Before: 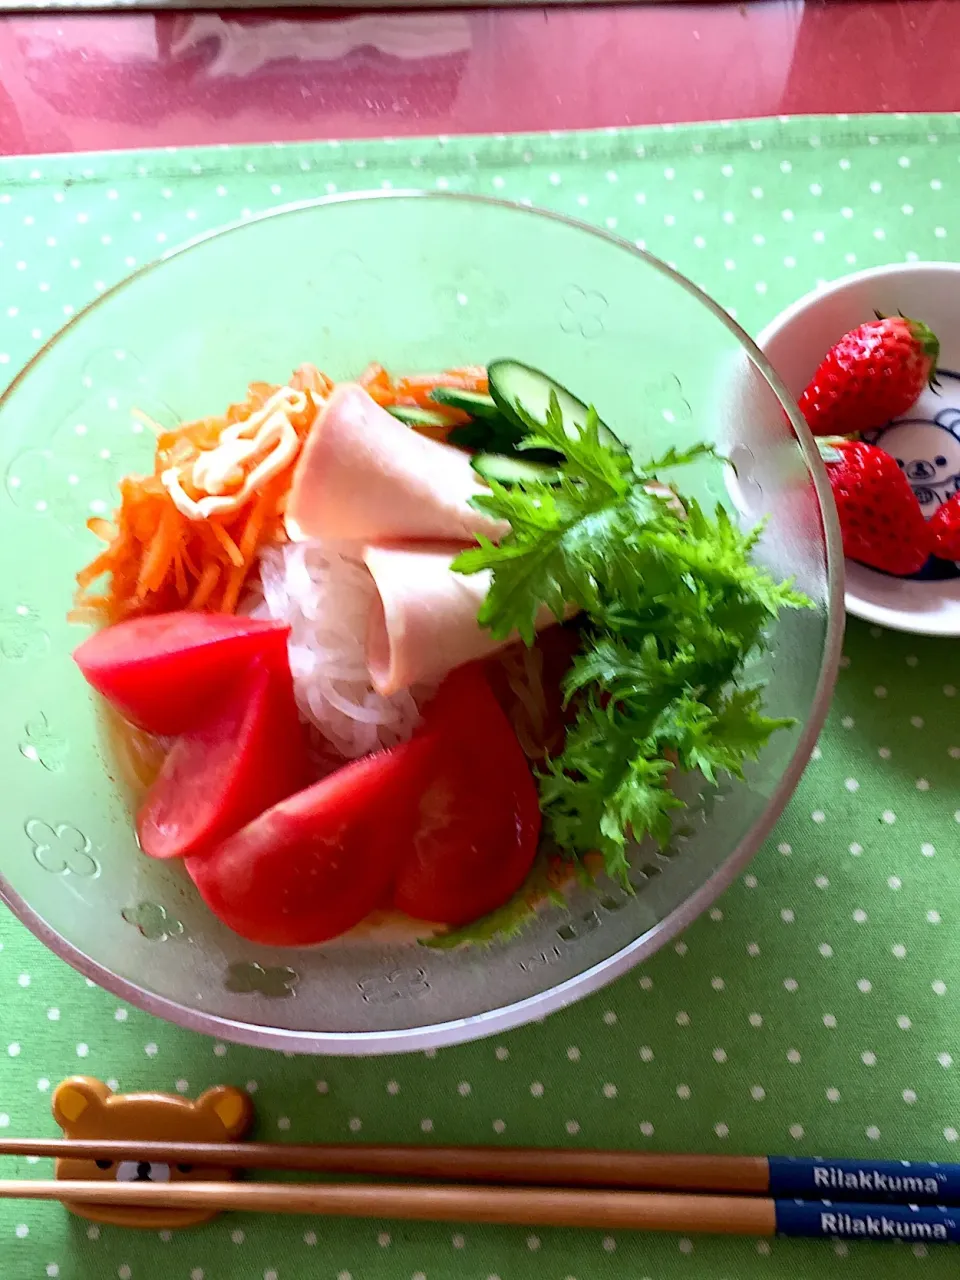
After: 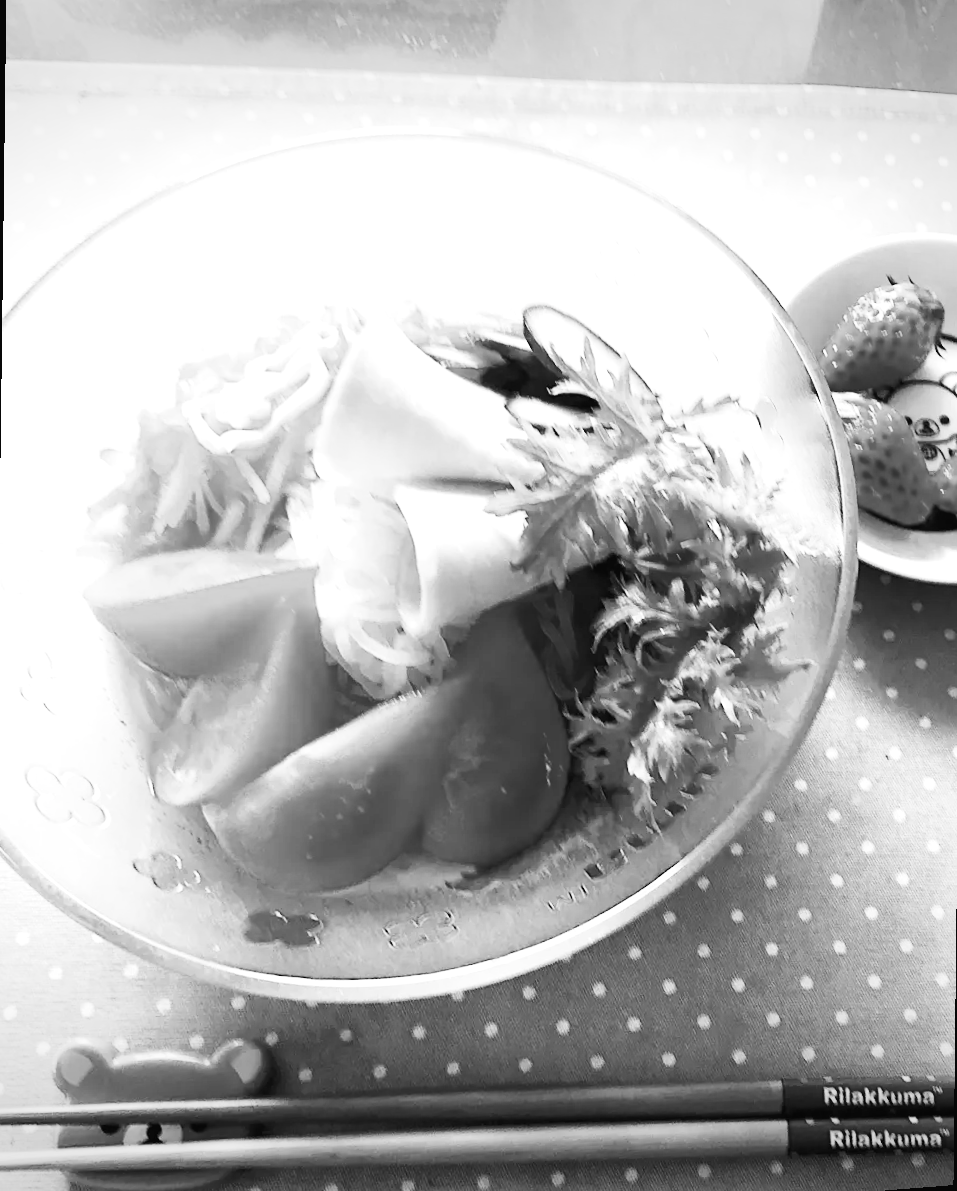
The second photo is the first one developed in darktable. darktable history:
rotate and perspective: rotation 0.679°, lens shift (horizontal) 0.136, crop left 0.009, crop right 0.991, crop top 0.078, crop bottom 0.95
contrast brightness saturation: contrast 0.23, brightness 0.1, saturation 0.29
tone curve: curves: ch0 [(0, 0) (0.003, 0.019) (0.011, 0.022) (0.025, 0.03) (0.044, 0.049) (0.069, 0.08) (0.1, 0.111) (0.136, 0.144) (0.177, 0.189) (0.224, 0.23) (0.277, 0.285) (0.335, 0.356) (0.399, 0.428) (0.468, 0.511) (0.543, 0.597) (0.623, 0.682) (0.709, 0.773) (0.801, 0.865) (0.898, 0.945) (1, 1)], preserve colors none
color balance rgb: perceptual saturation grading › global saturation 25%, perceptual brilliance grading › mid-tones 10%, perceptual brilliance grading › shadows 15%, global vibrance 20%
color calibration: output gray [0.267, 0.423, 0.261, 0], illuminant same as pipeline (D50), adaptation none (bypass)
vignetting: fall-off start 100%, brightness -0.282, width/height ratio 1.31
exposure: black level correction 0, exposure 0.7 EV, compensate exposure bias true, compensate highlight preservation false
